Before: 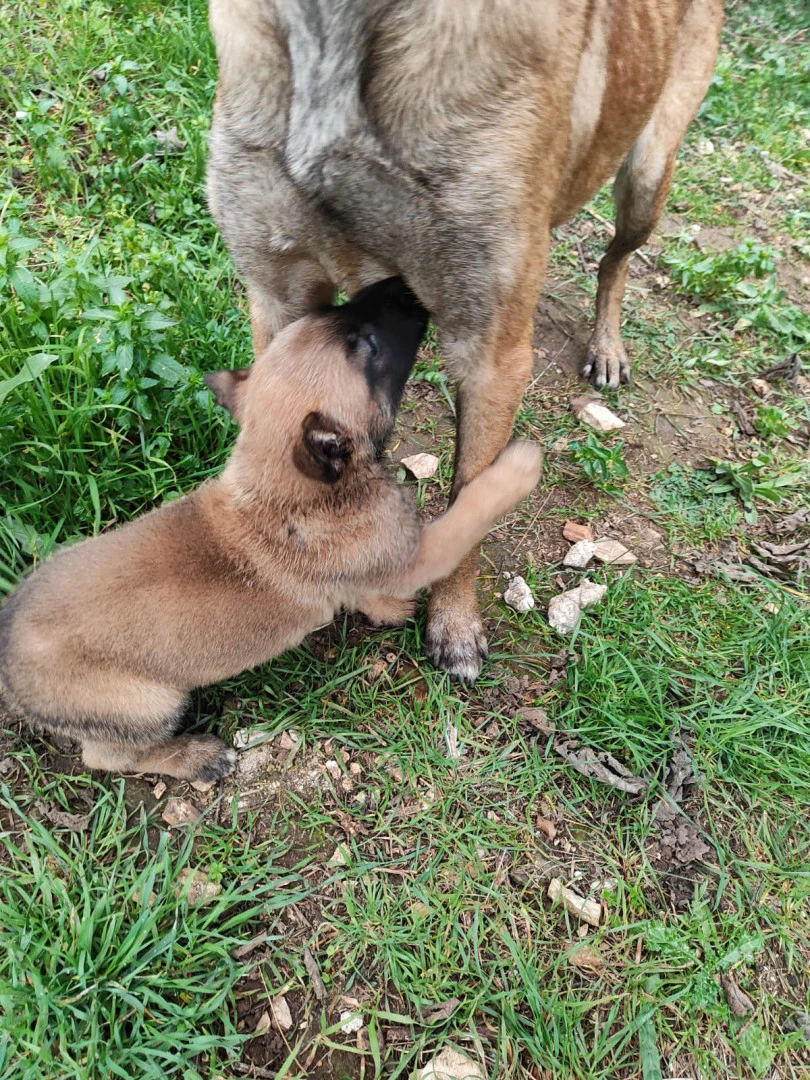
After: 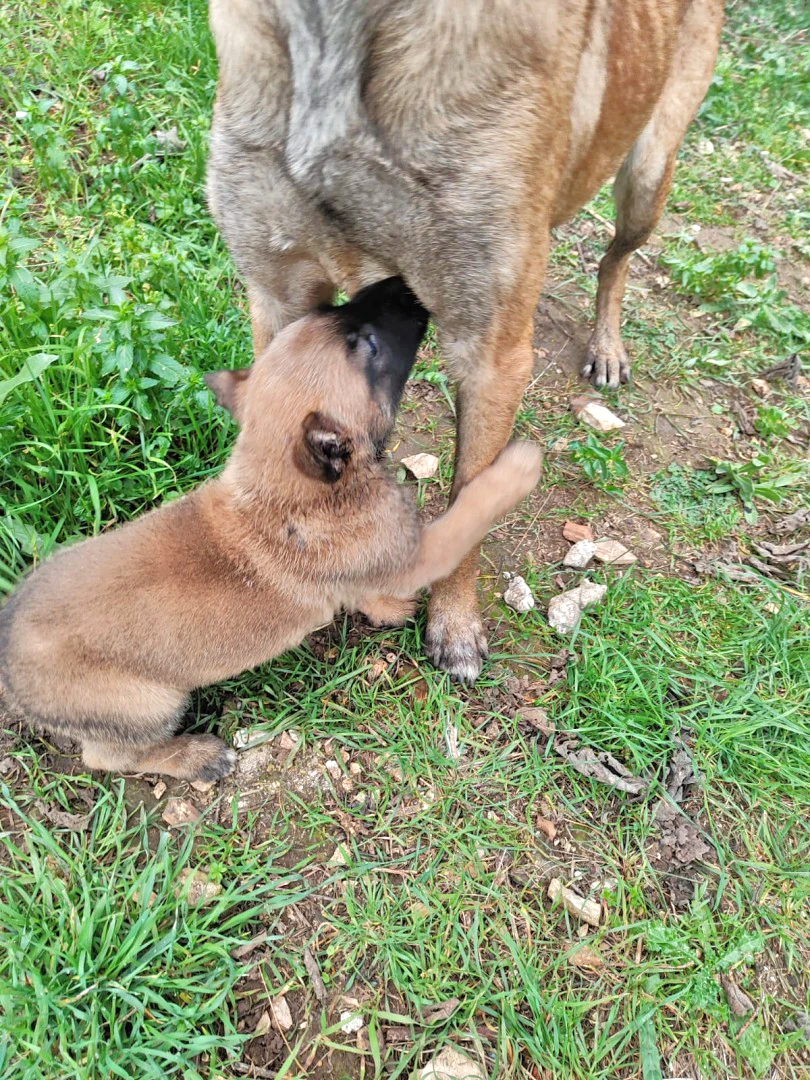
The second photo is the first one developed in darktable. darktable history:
shadows and highlights: shadows 25, highlights -25
tone equalizer: -7 EV 0.15 EV, -6 EV 0.6 EV, -5 EV 1.15 EV, -4 EV 1.33 EV, -3 EV 1.15 EV, -2 EV 0.6 EV, -1 EV 0.15 EV, mask exposure compensation -0.5 EV
